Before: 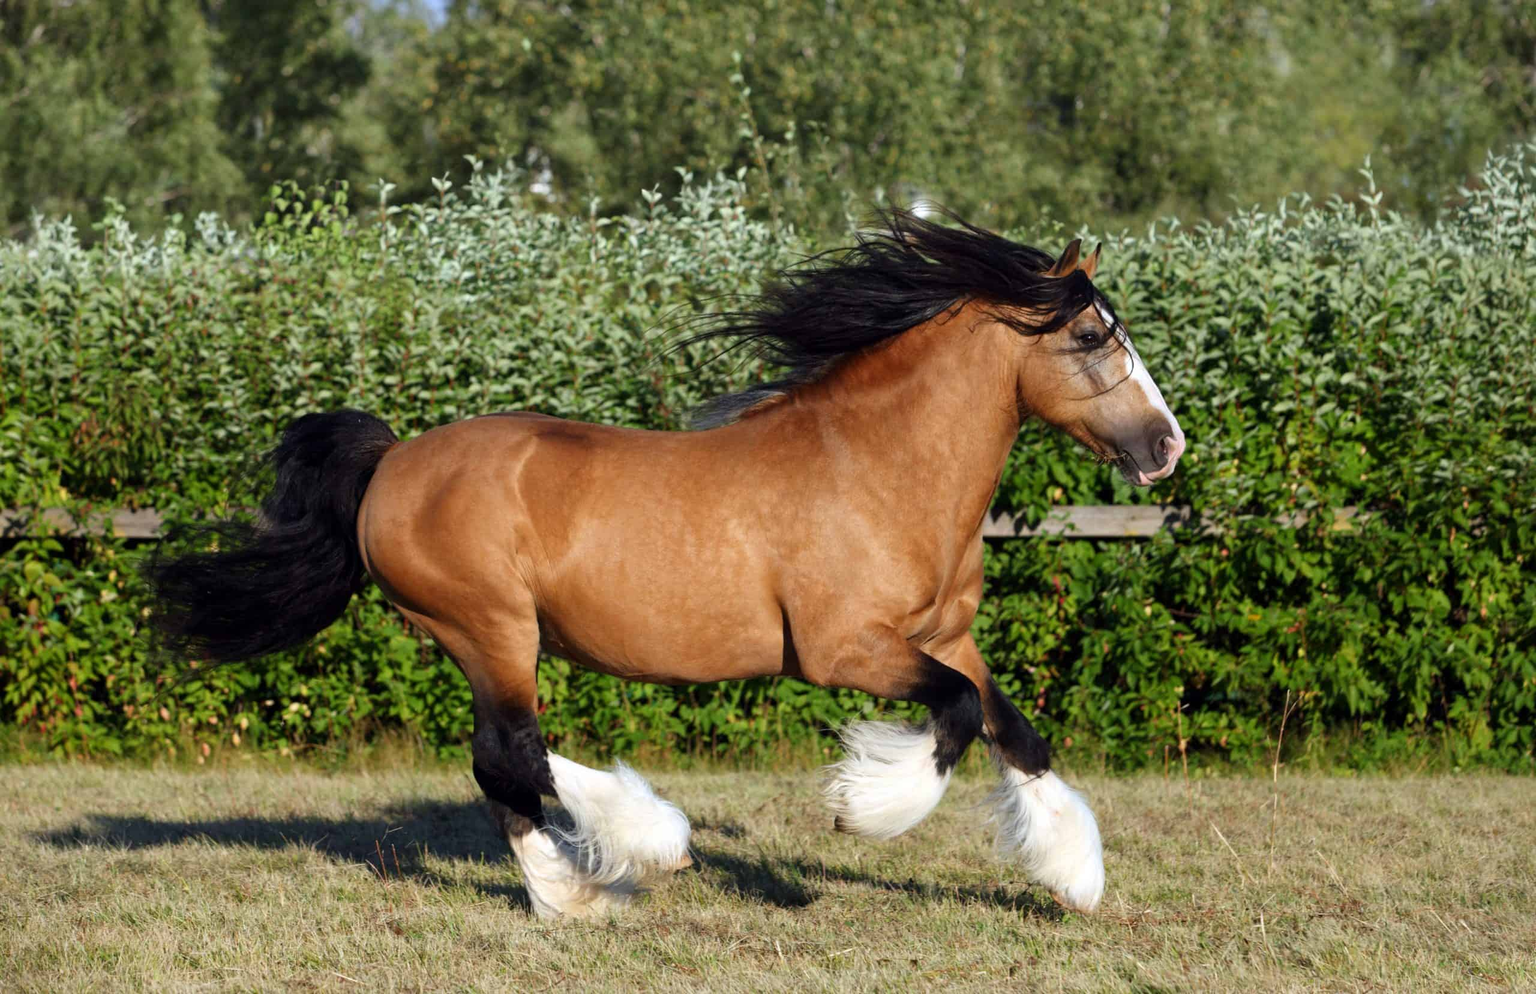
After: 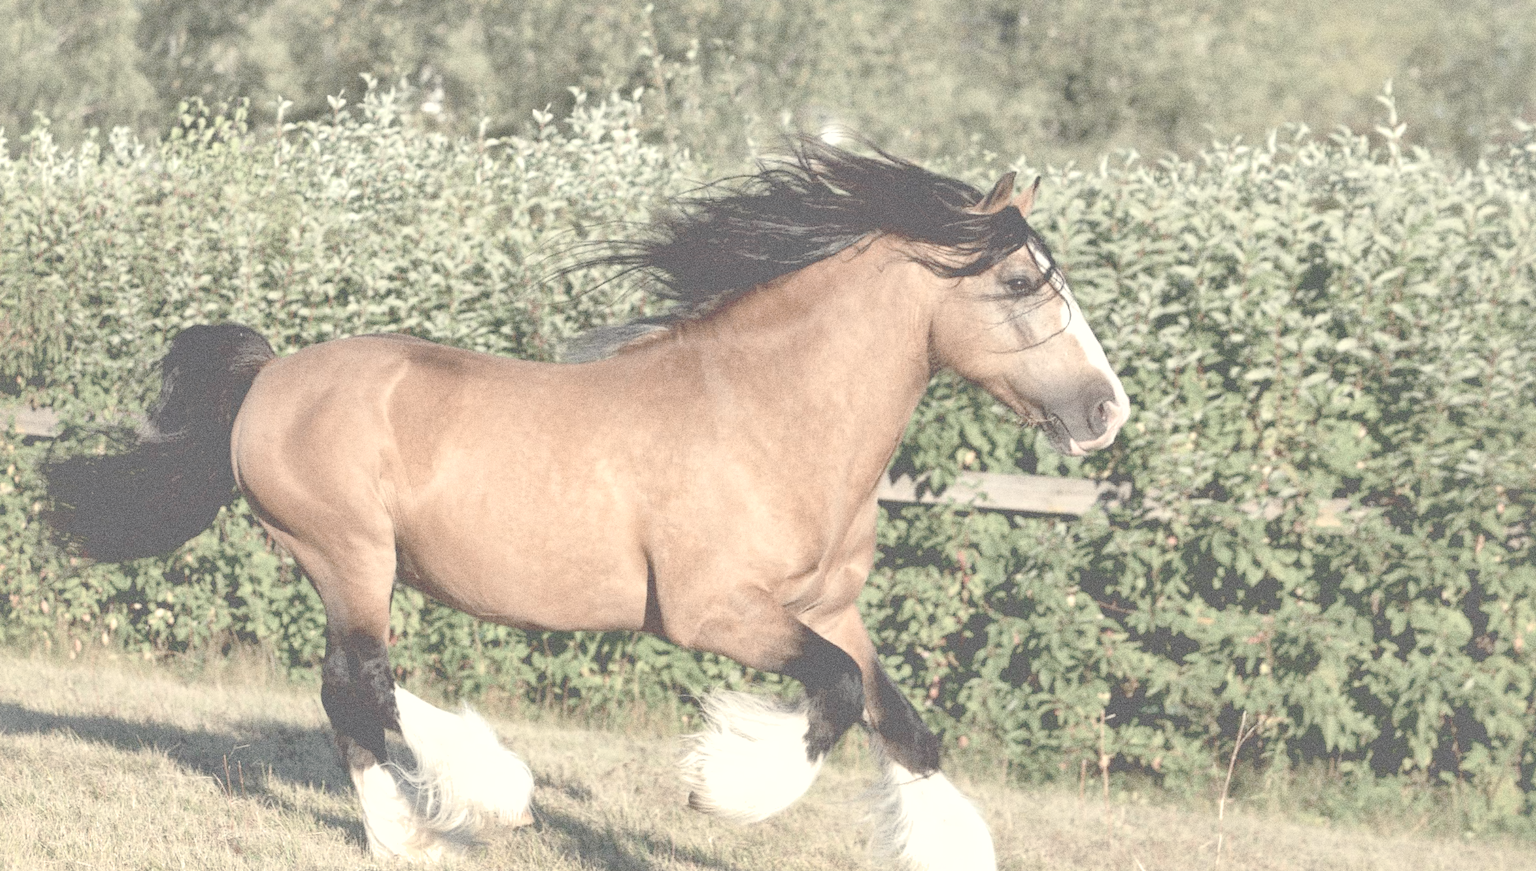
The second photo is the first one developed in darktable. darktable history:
shadows and highlights: on, module defaults
grain: strength 49.07%
exposure: black level correction 0.009, exposure 1.425 EV, compensate highlight preservation false
crop and rotate: angle -2.38°
white balance: red 1.08, blue 0.791
contrast brightness saturation: contrast -0.32, brightness 0.75, saturation -0.78
rotate and perspective: rotation 1.69°, lens shift (vertical) -0.023, lens shift (horizontal) -0.291, crop left 0.025, crop right 0.988, crop top 0.092, crop bottom 0.842
